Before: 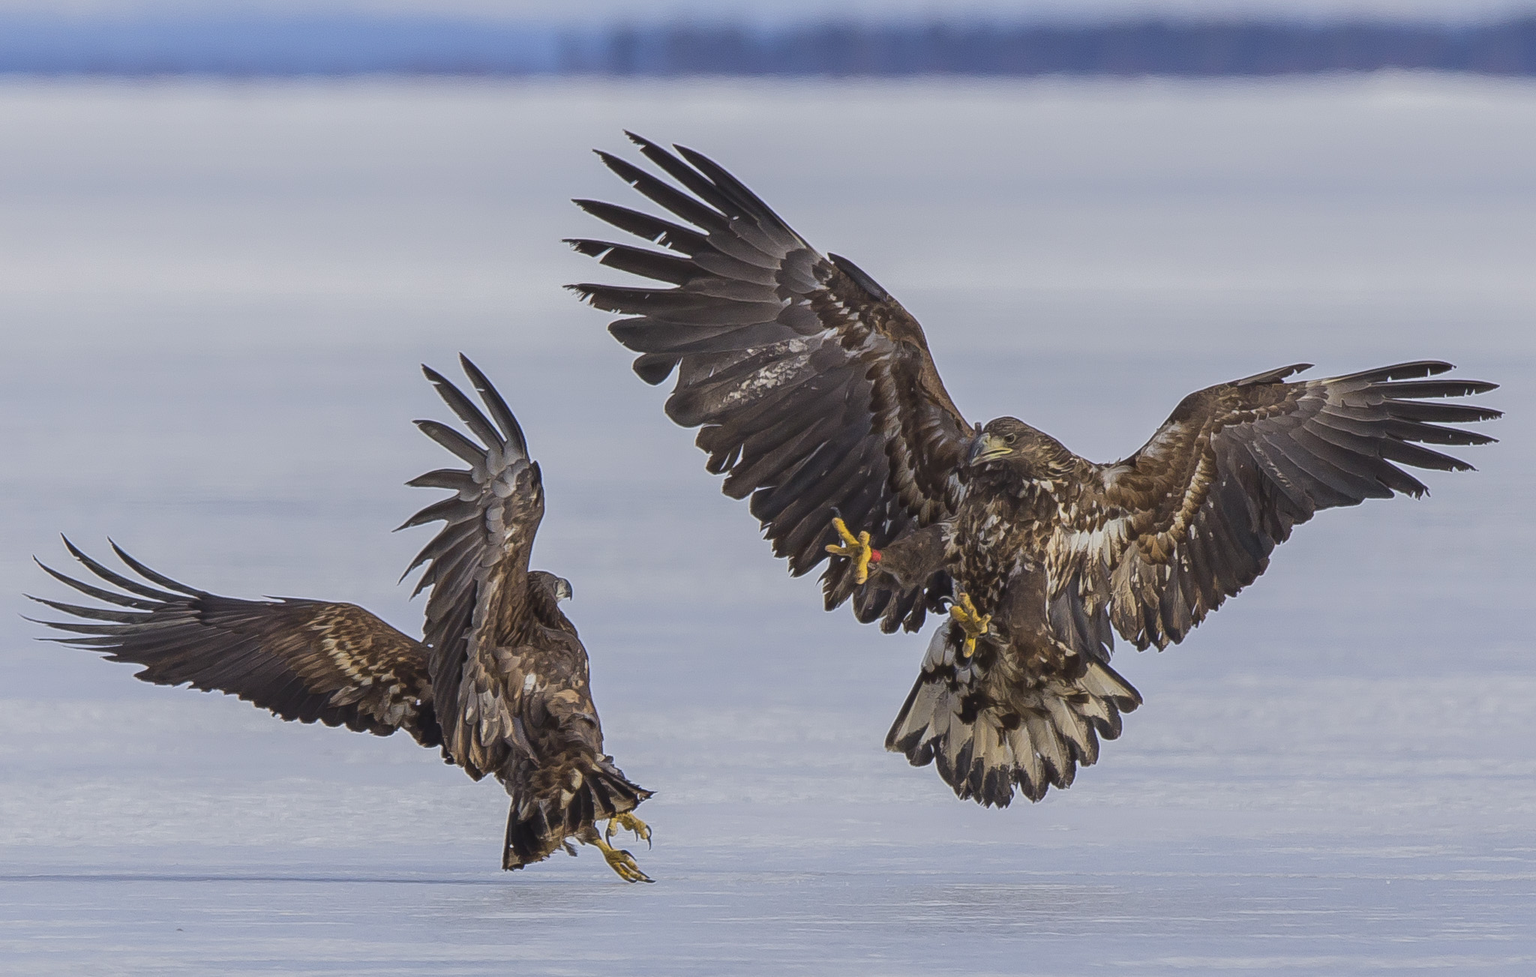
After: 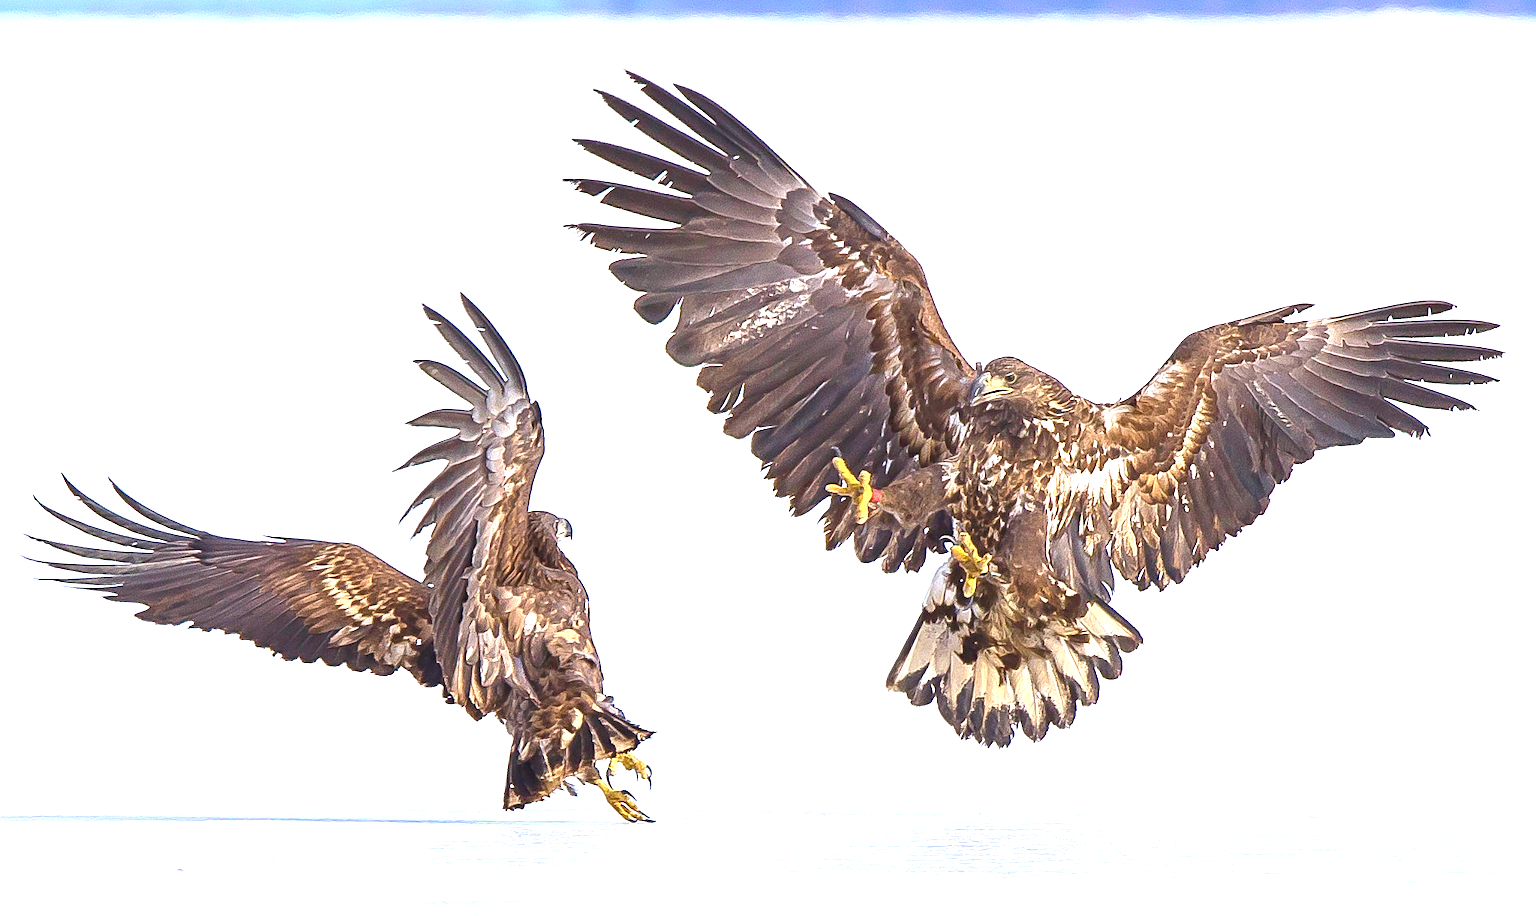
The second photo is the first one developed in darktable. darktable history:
crop and rotate: top 6.277%
color calibration: illuminant same as pipeline (D50), adaptation none (bypass), x 0.333, y 0.334, temperature 5013.01 K, gamut compression 2.99
color balance rgb: linear chroma grading › shadows 19.395%, linear chroma grading › highlights 4.49%, linear chroma grading › mid-tones 9.723%, perceptual saturation grading › global saturation 16.611%
exposure: black level correction 0.001, exposure 1.825 EV, compensate exposure bias true, compensate highlight preservation false
sharpen: on, module defaults
